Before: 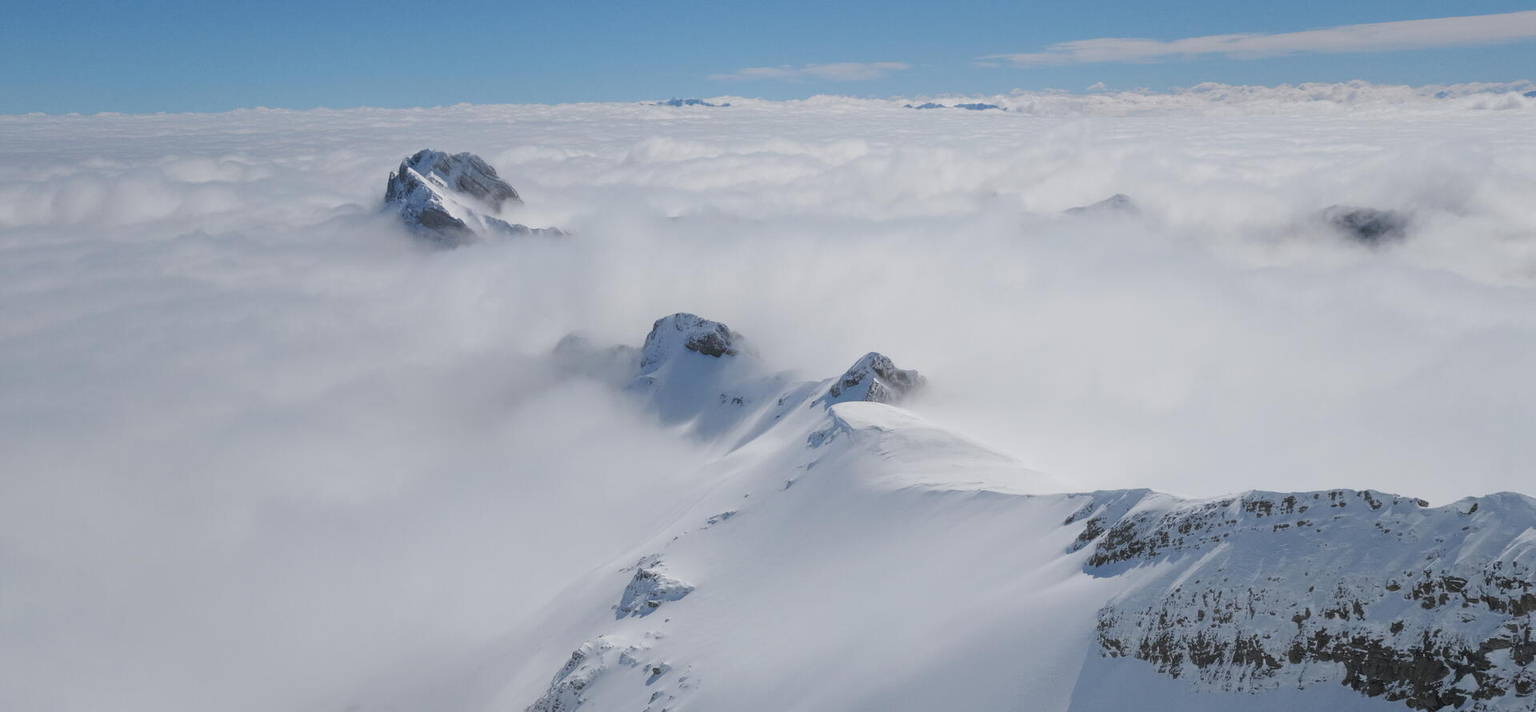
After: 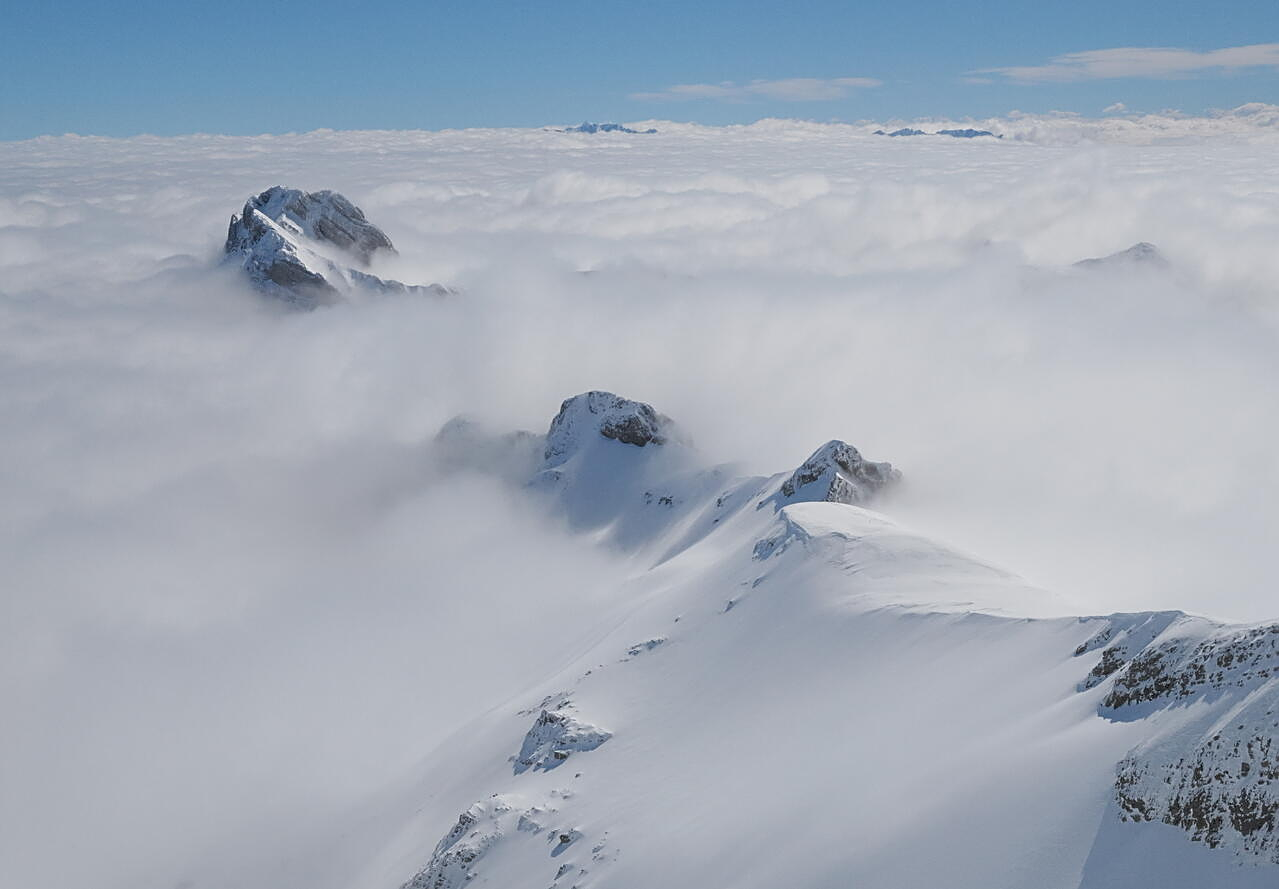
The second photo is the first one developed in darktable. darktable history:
crop and rotate: left 13.342%, right 19.991%
sharpen: on, module defaults
